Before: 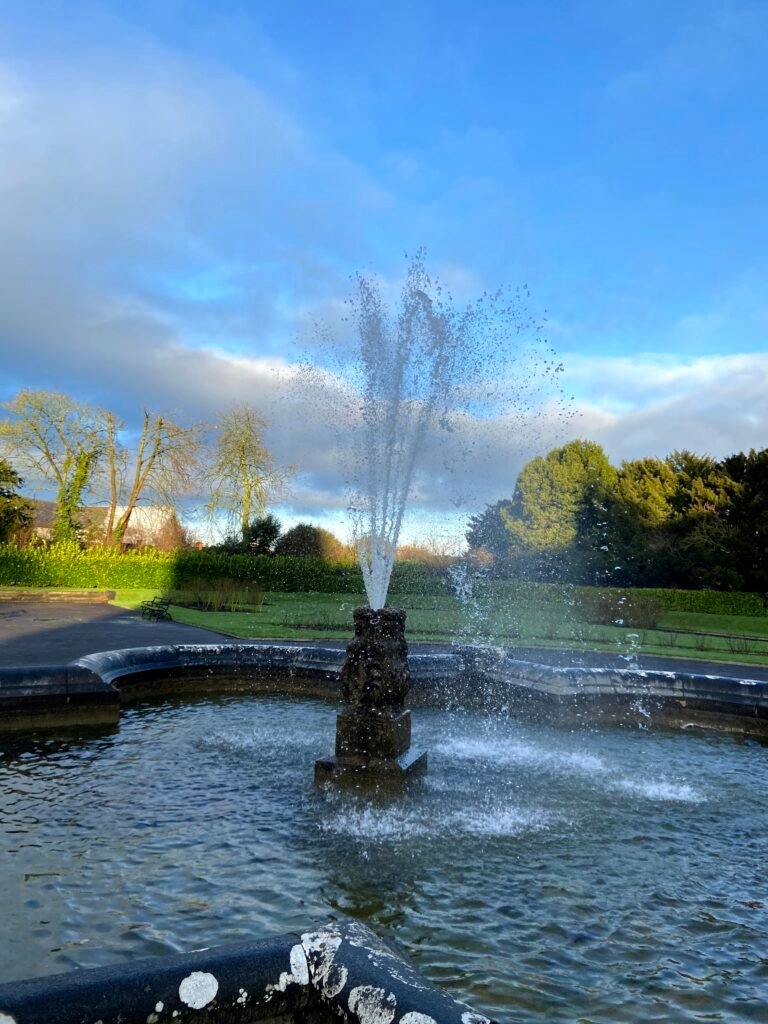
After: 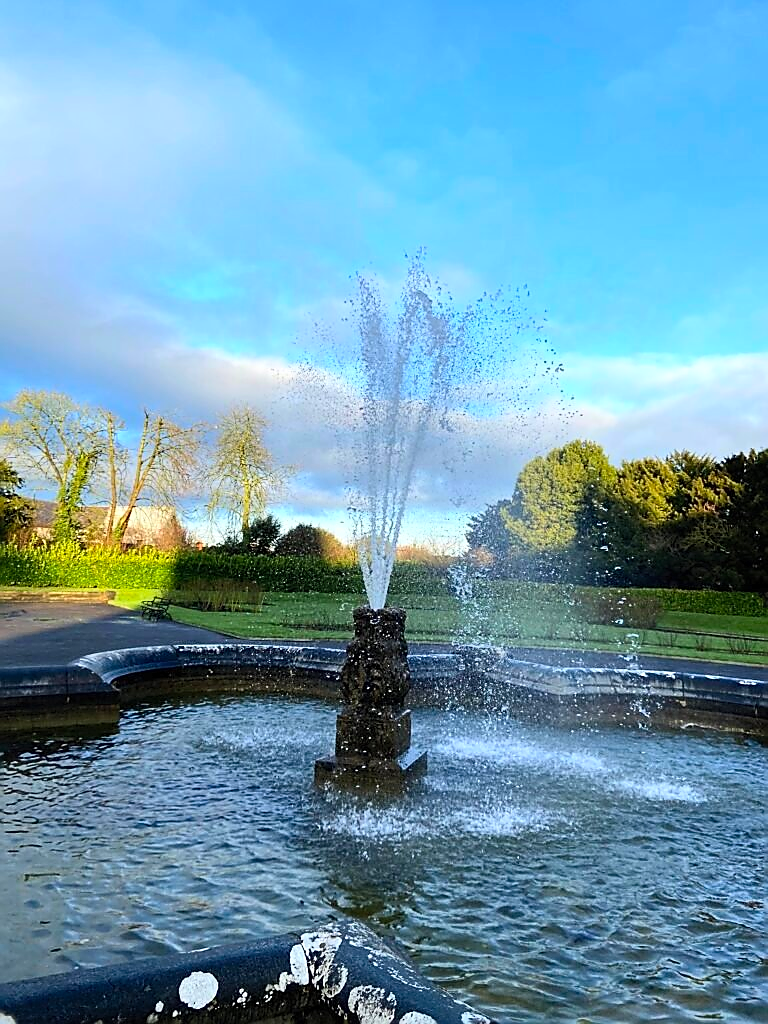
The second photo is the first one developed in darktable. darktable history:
contrast brightness saturation: contrast 0.204, brightness 0.158, saturation 0.218
sharpen: radius 1.365, amount 1.256, threshold 0.731
